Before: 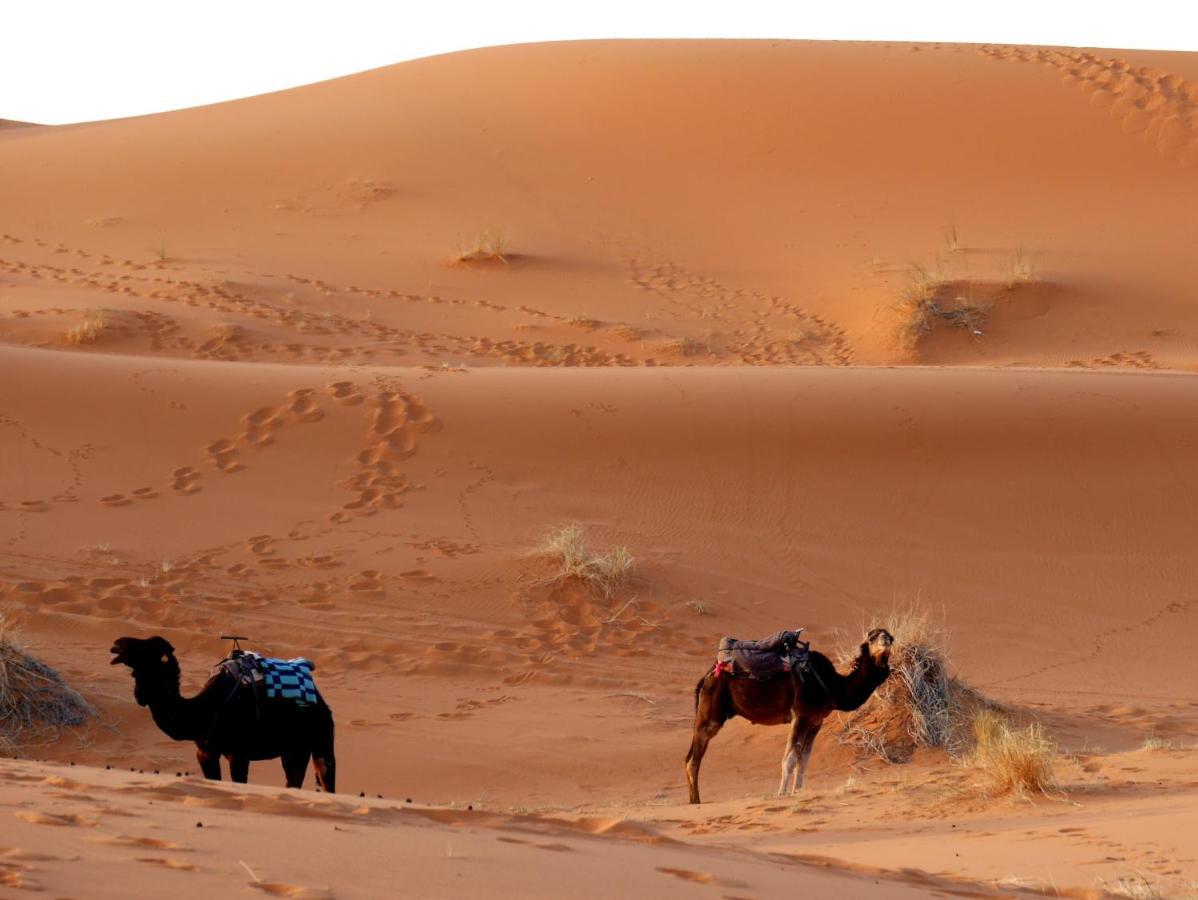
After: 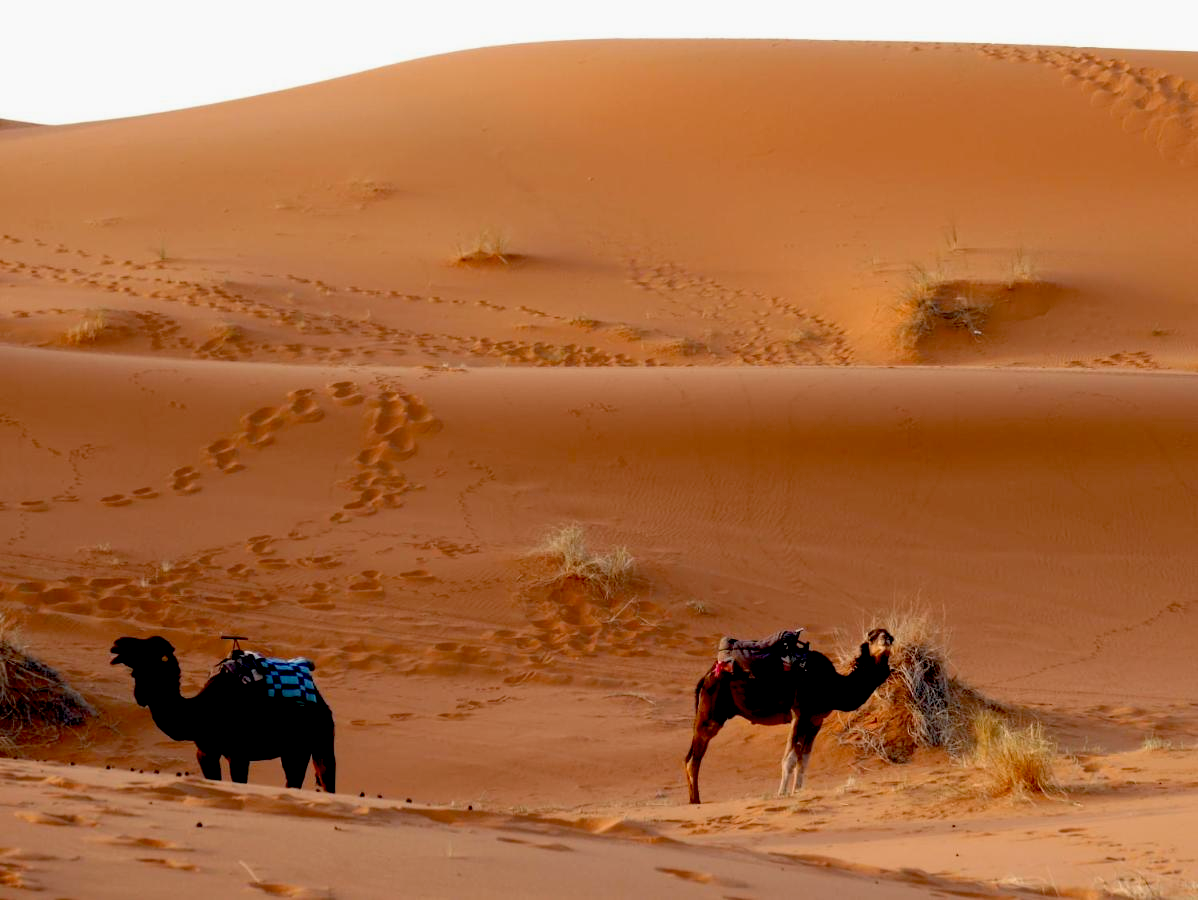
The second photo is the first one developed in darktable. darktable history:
exposure: black level correction 0.03, exposure -0.076 EV, compensate exposure bias true, compensate highlight preservation false
